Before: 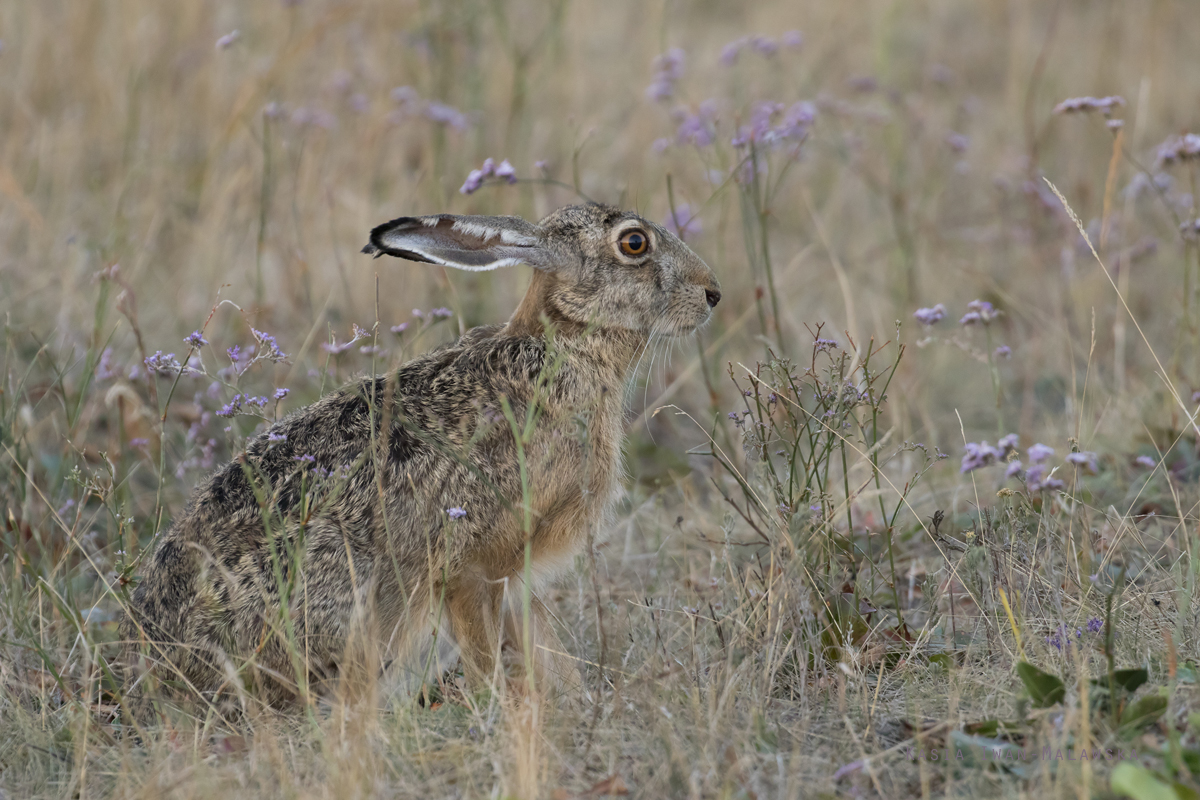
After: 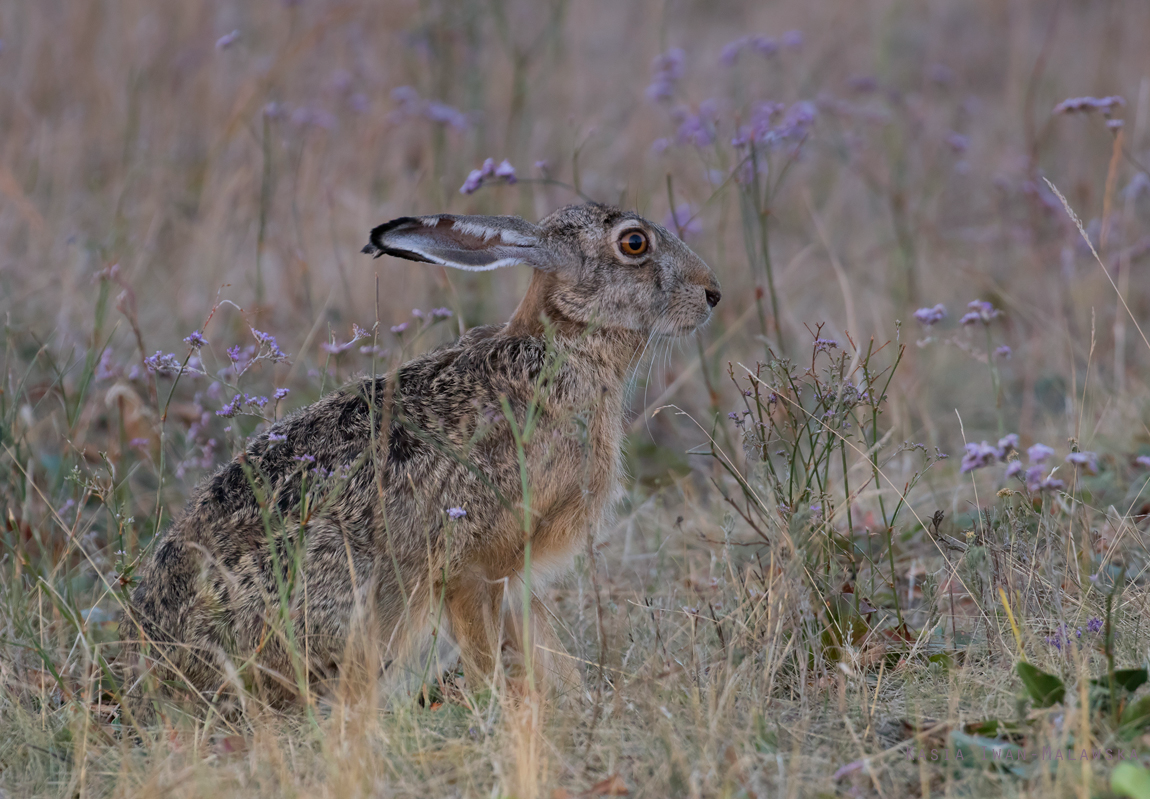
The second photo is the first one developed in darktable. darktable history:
graduated density: hue 238.83°, saturation 50%
crop: right 4.126%, bottom 0.031%
